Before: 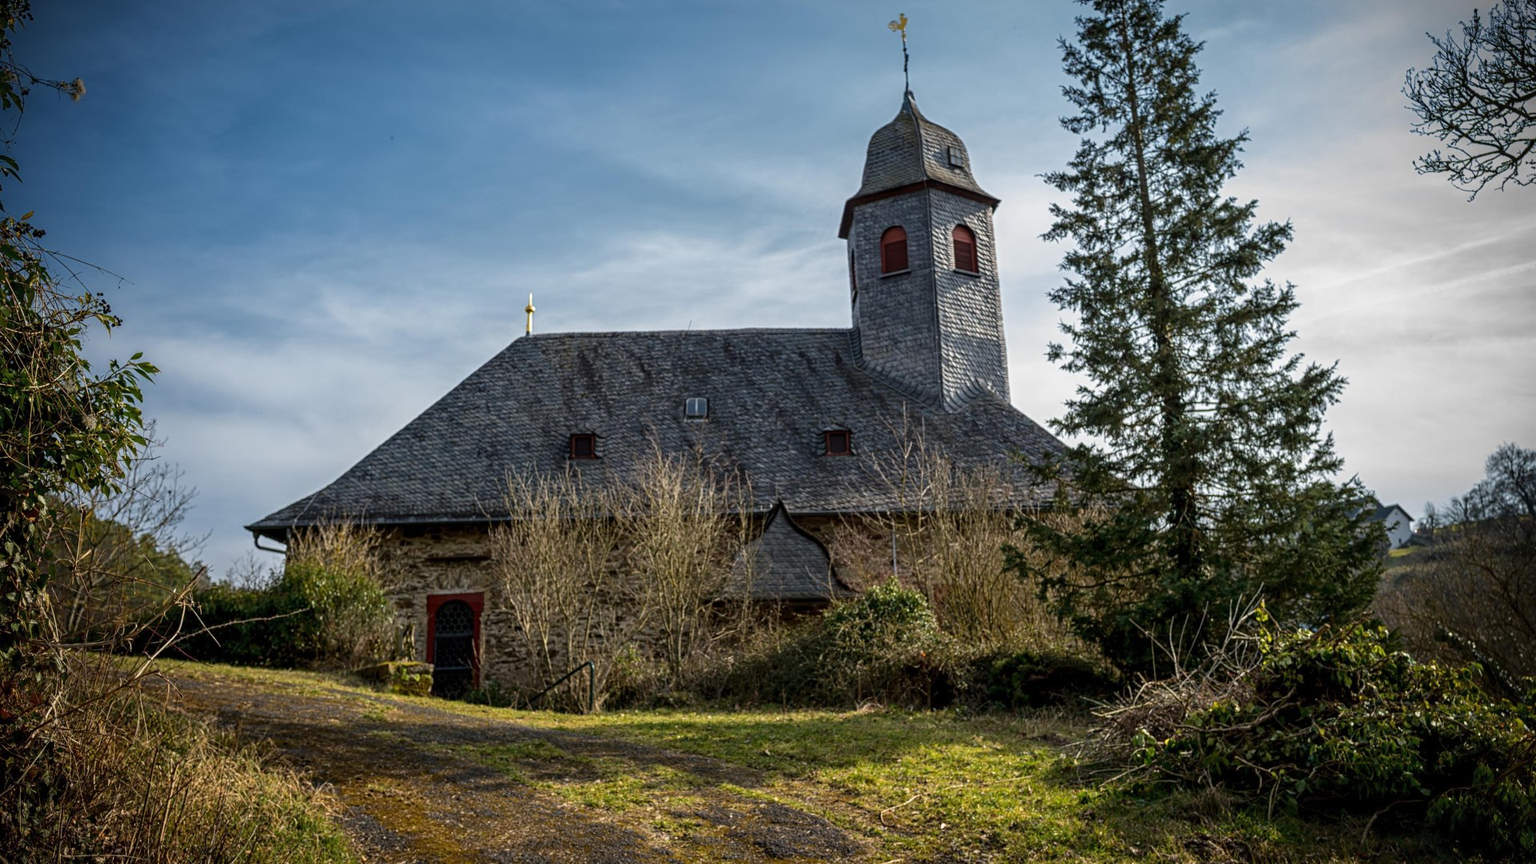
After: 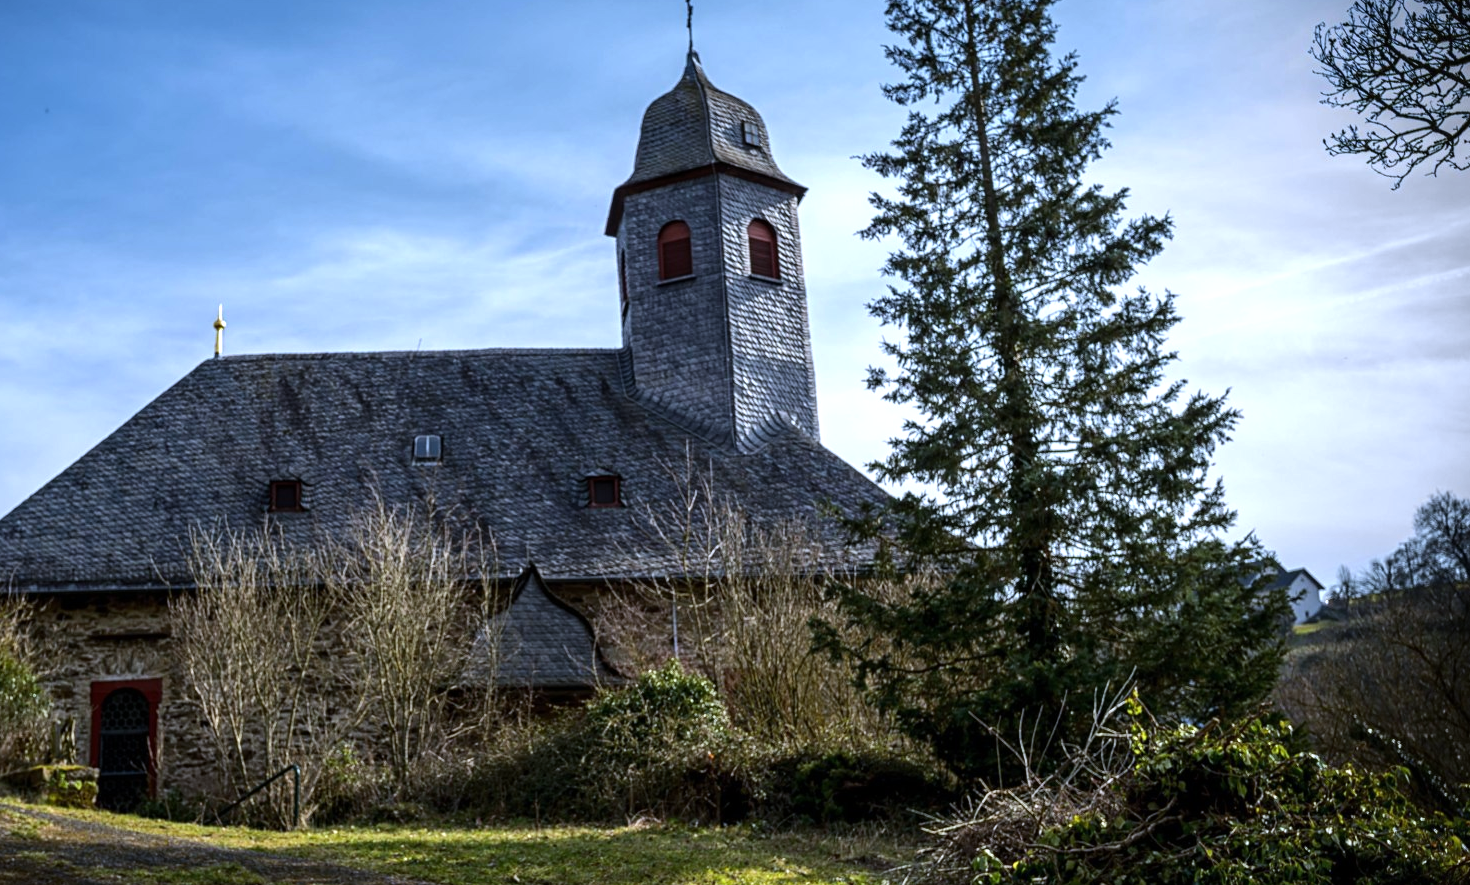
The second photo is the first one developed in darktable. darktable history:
tone equalizer: -8 EV -0.417 EV, -7 EV -0.389 EV, -6 EV -0.333 EV, -5 EV -0.222 EV, -3 EV 0.222 EV, -2 EV 0.333 EV, -1 EV 0.389 EV, +0 EV 0.417 EV, edges refinement/feathering 500, mask exposure compensation -1.57 EV, preserve details no
white balance: red 0.948, green 1.02, blue 1.176
crop: left 23.095%, top 5.827%, bottom 11.854%
